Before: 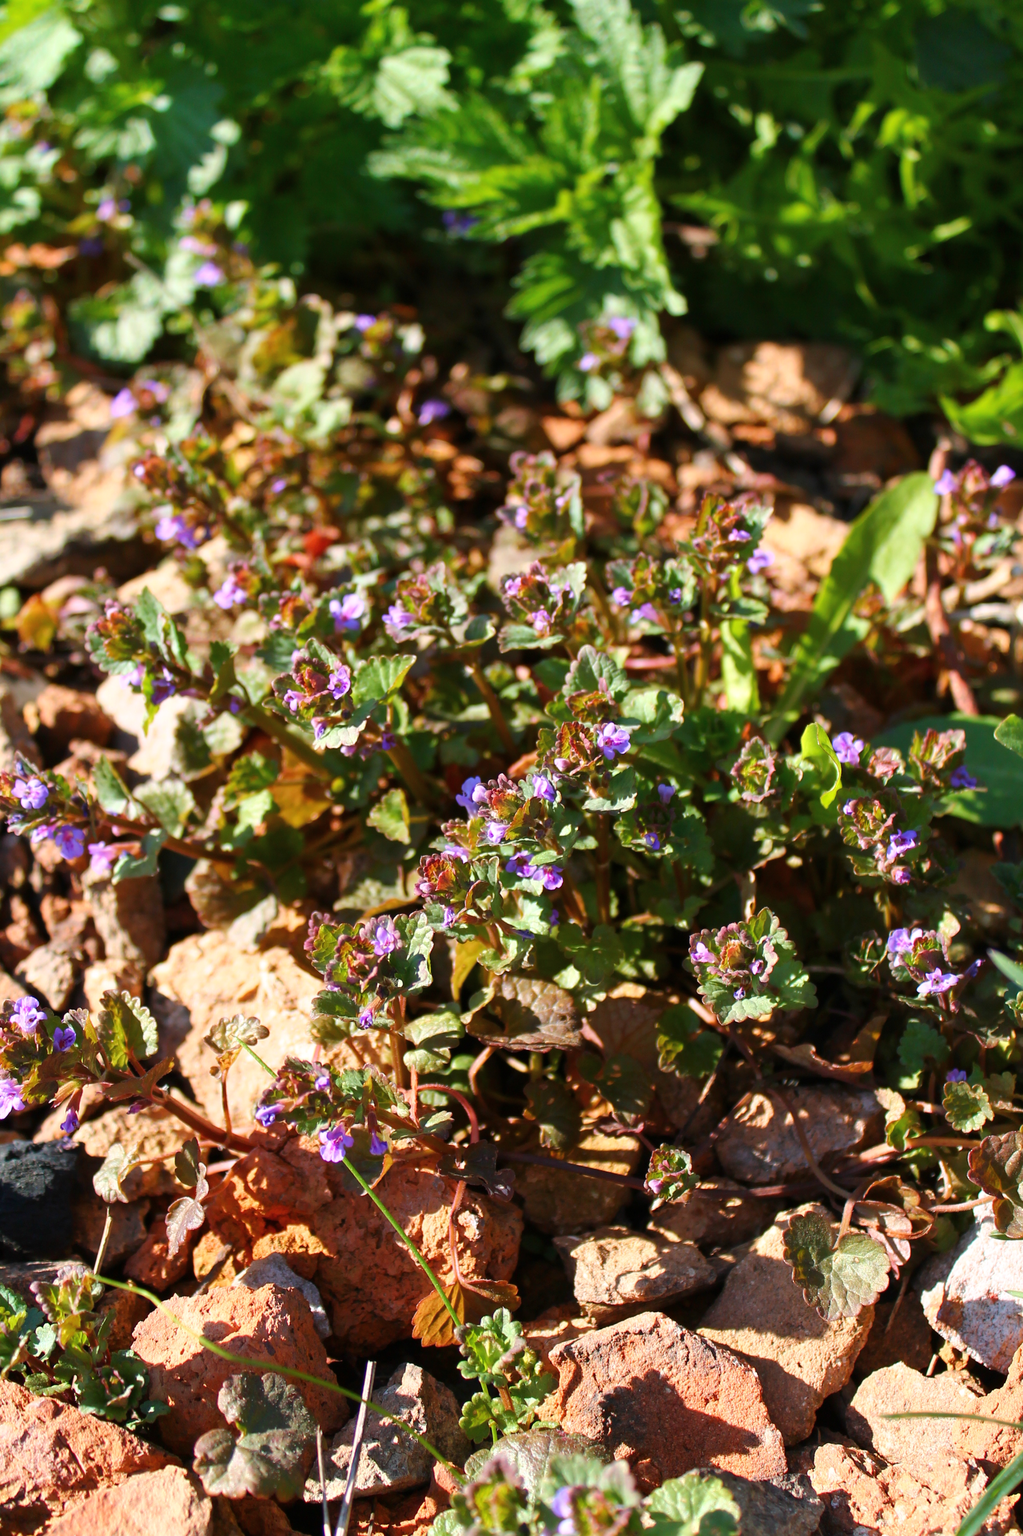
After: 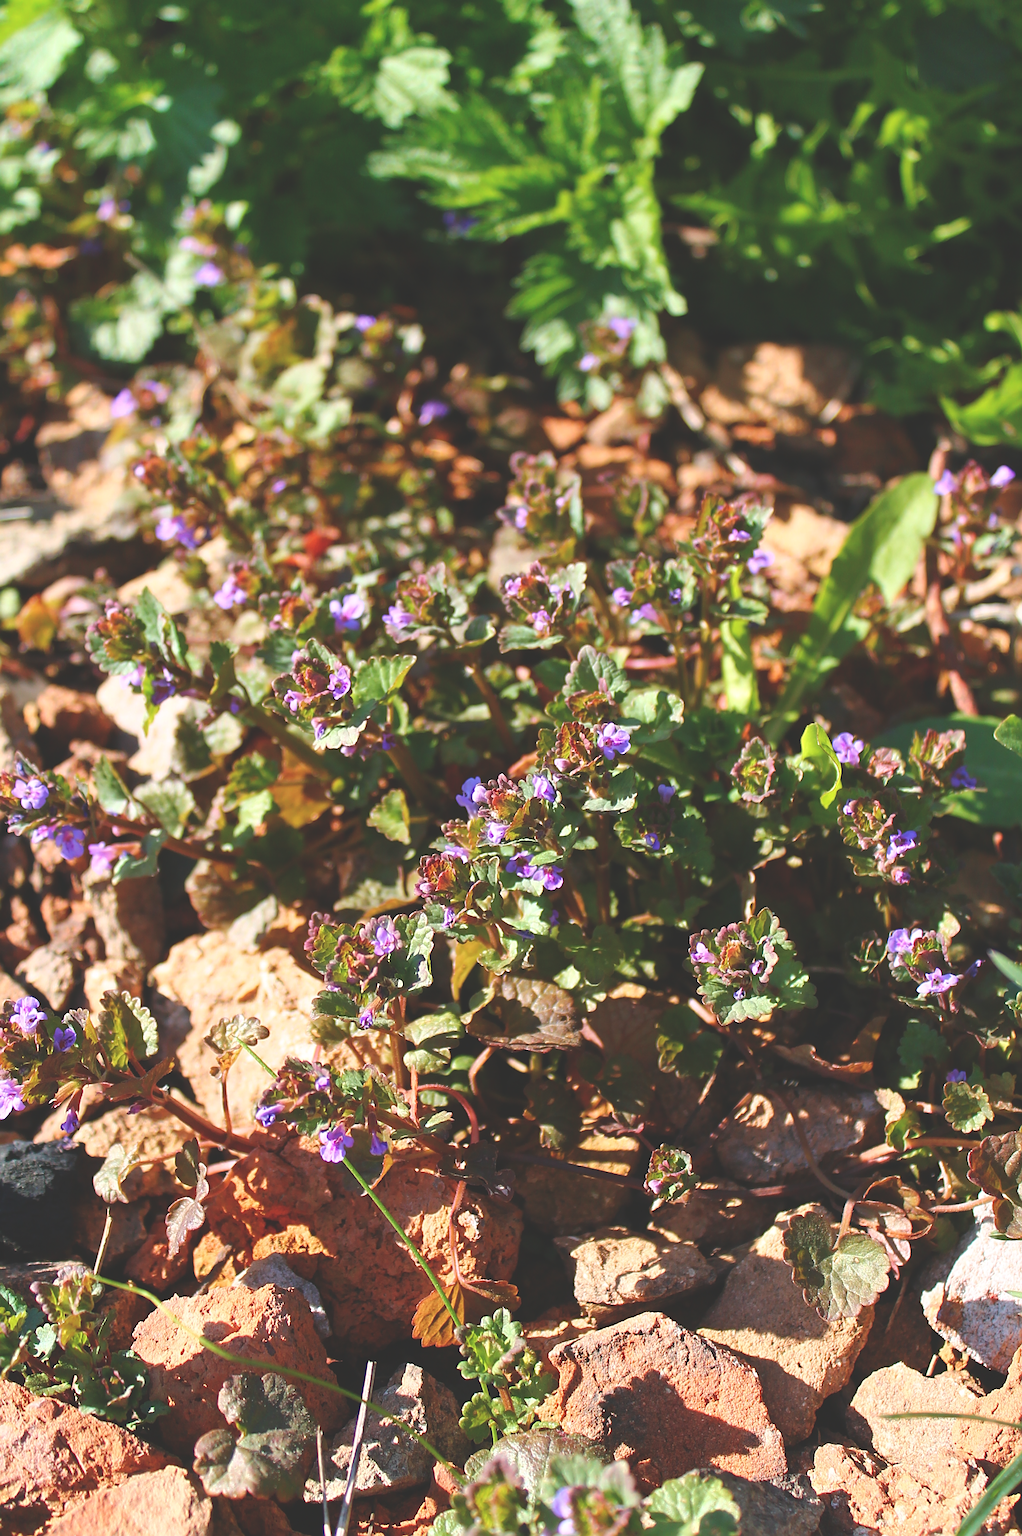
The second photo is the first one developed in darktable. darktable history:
exposure: black level correction -0.028, compensate highlight preservation false
sharpen: on, module defaults
